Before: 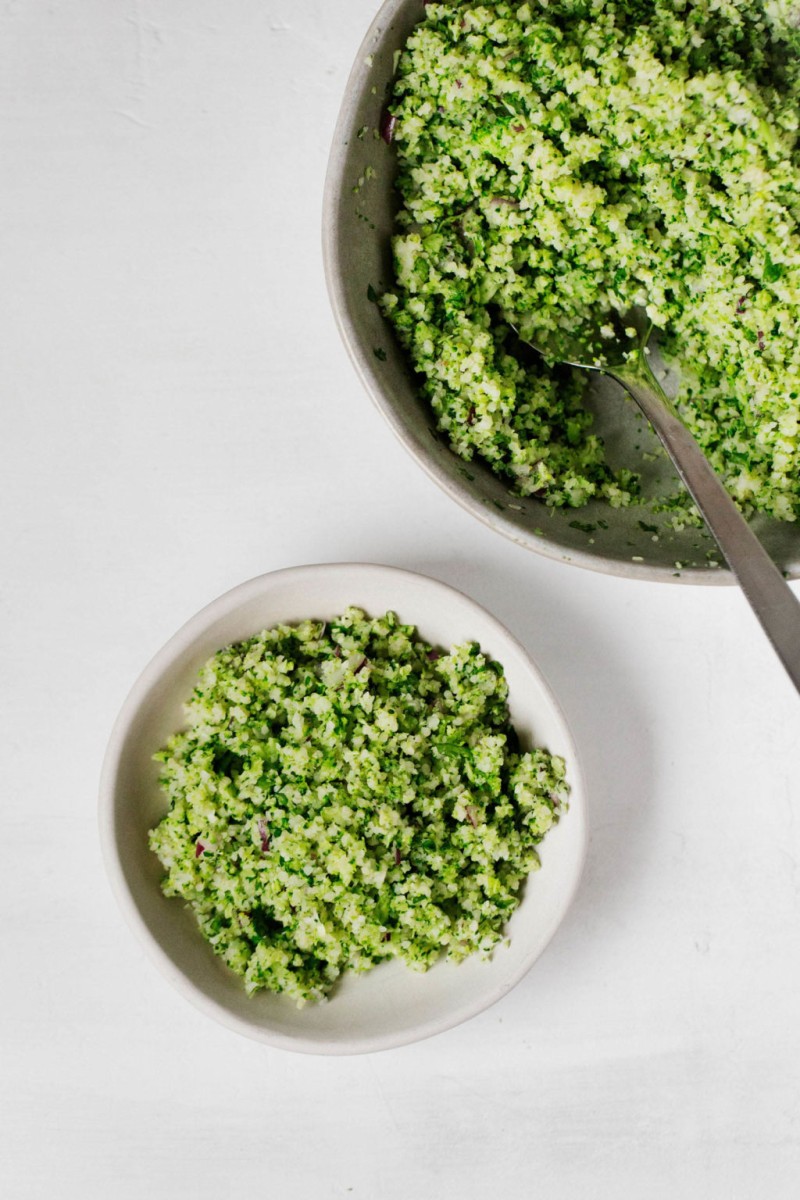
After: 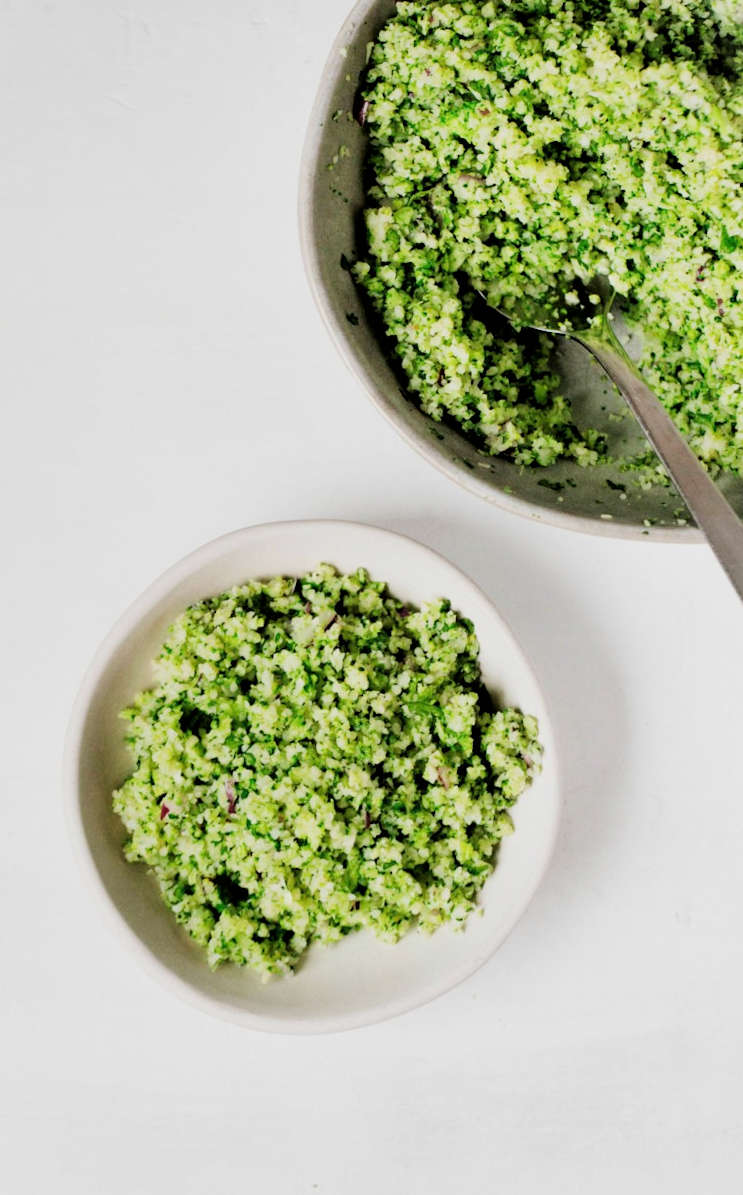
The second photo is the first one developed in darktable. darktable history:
filmic rgb: black relative exposure -4.88 EV, hardness 2.82
exposure: exposure 0.6 EV, compensate highlight preservation false
rotate and perspective: rotation 0.215°, lens shift (vertical) -0.139, crop left 0.069, crop right 0.939, crop top 0.002, crop bottom 0.996
